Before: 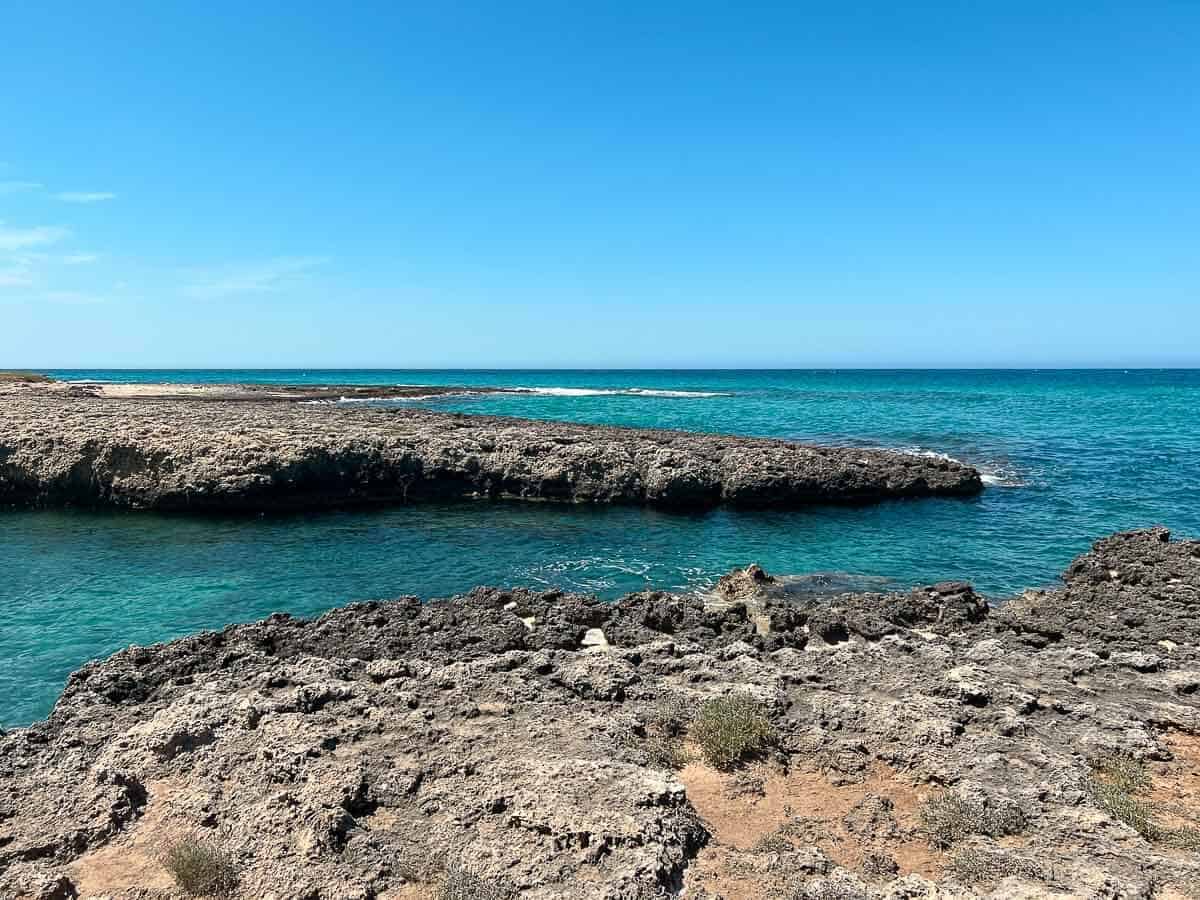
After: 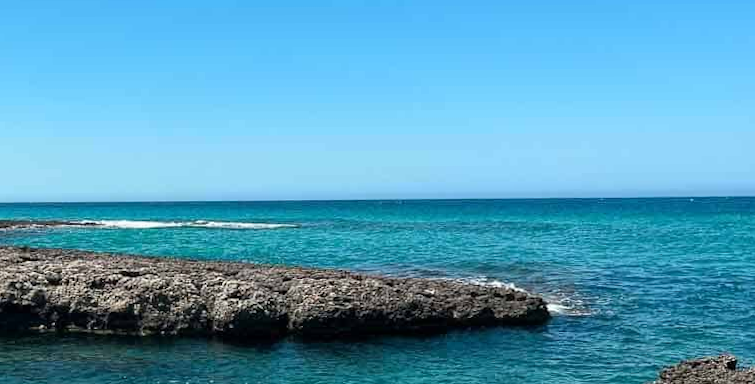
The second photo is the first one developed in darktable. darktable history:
rotate and perspective: rotation -0.45°, automatic cropping original format, crop left 0.008, crop right 0.992, crop top 0.012, crop bottom 0.988
crop: left 36.005%, top 18.293%, right 0.31%, bottom 38.444%
